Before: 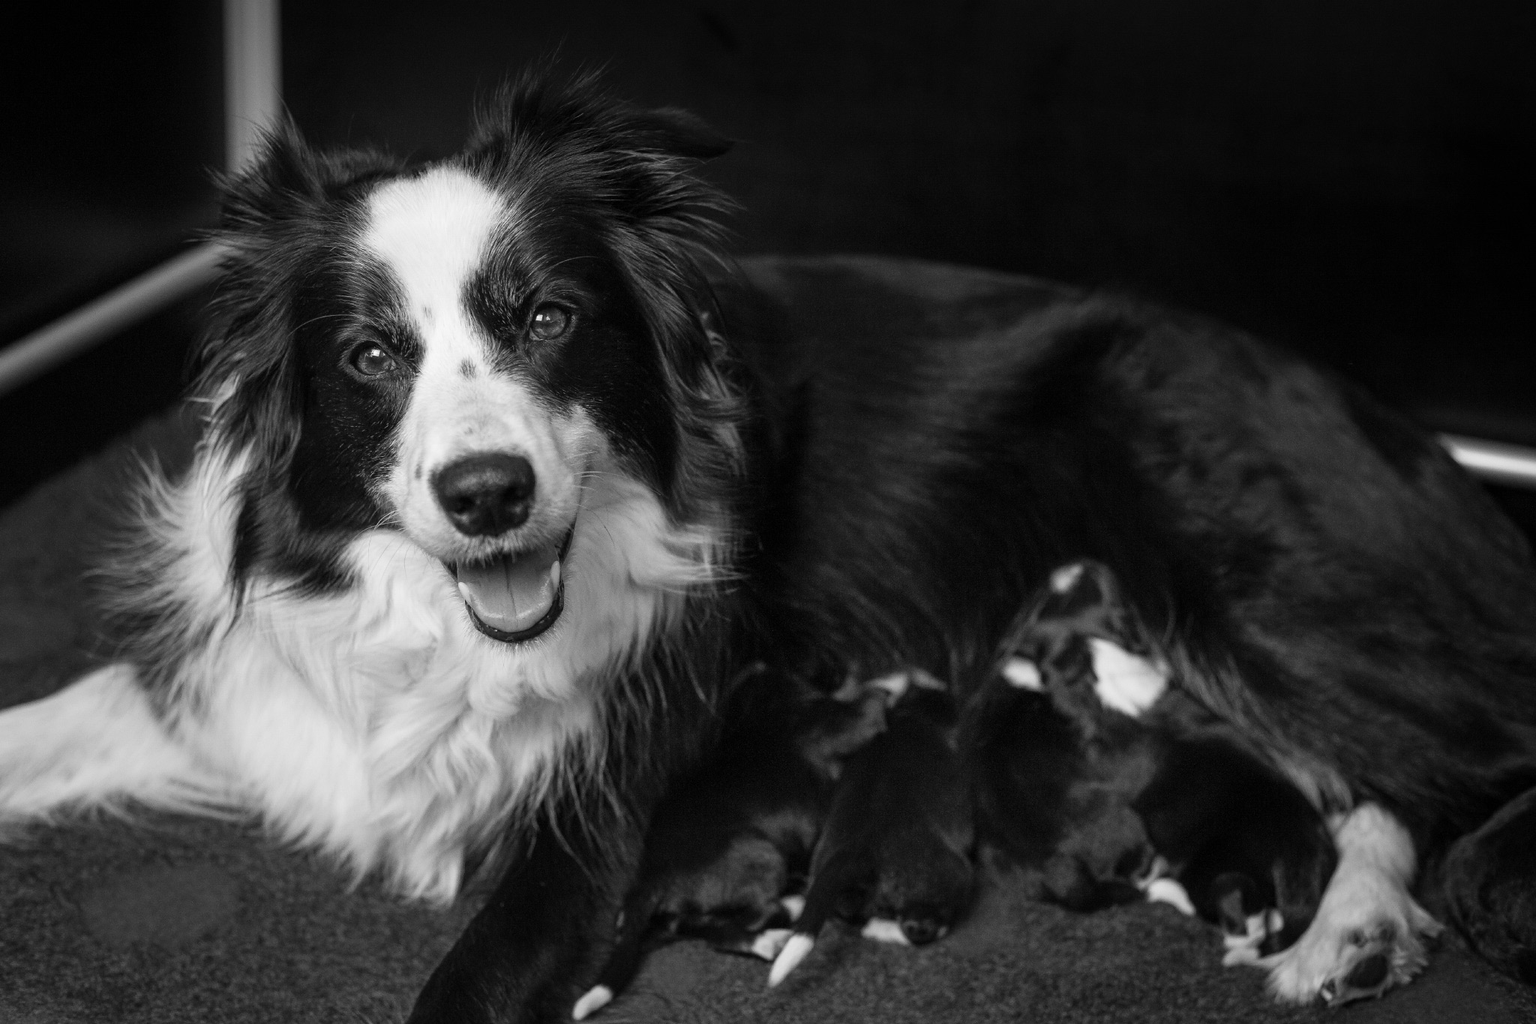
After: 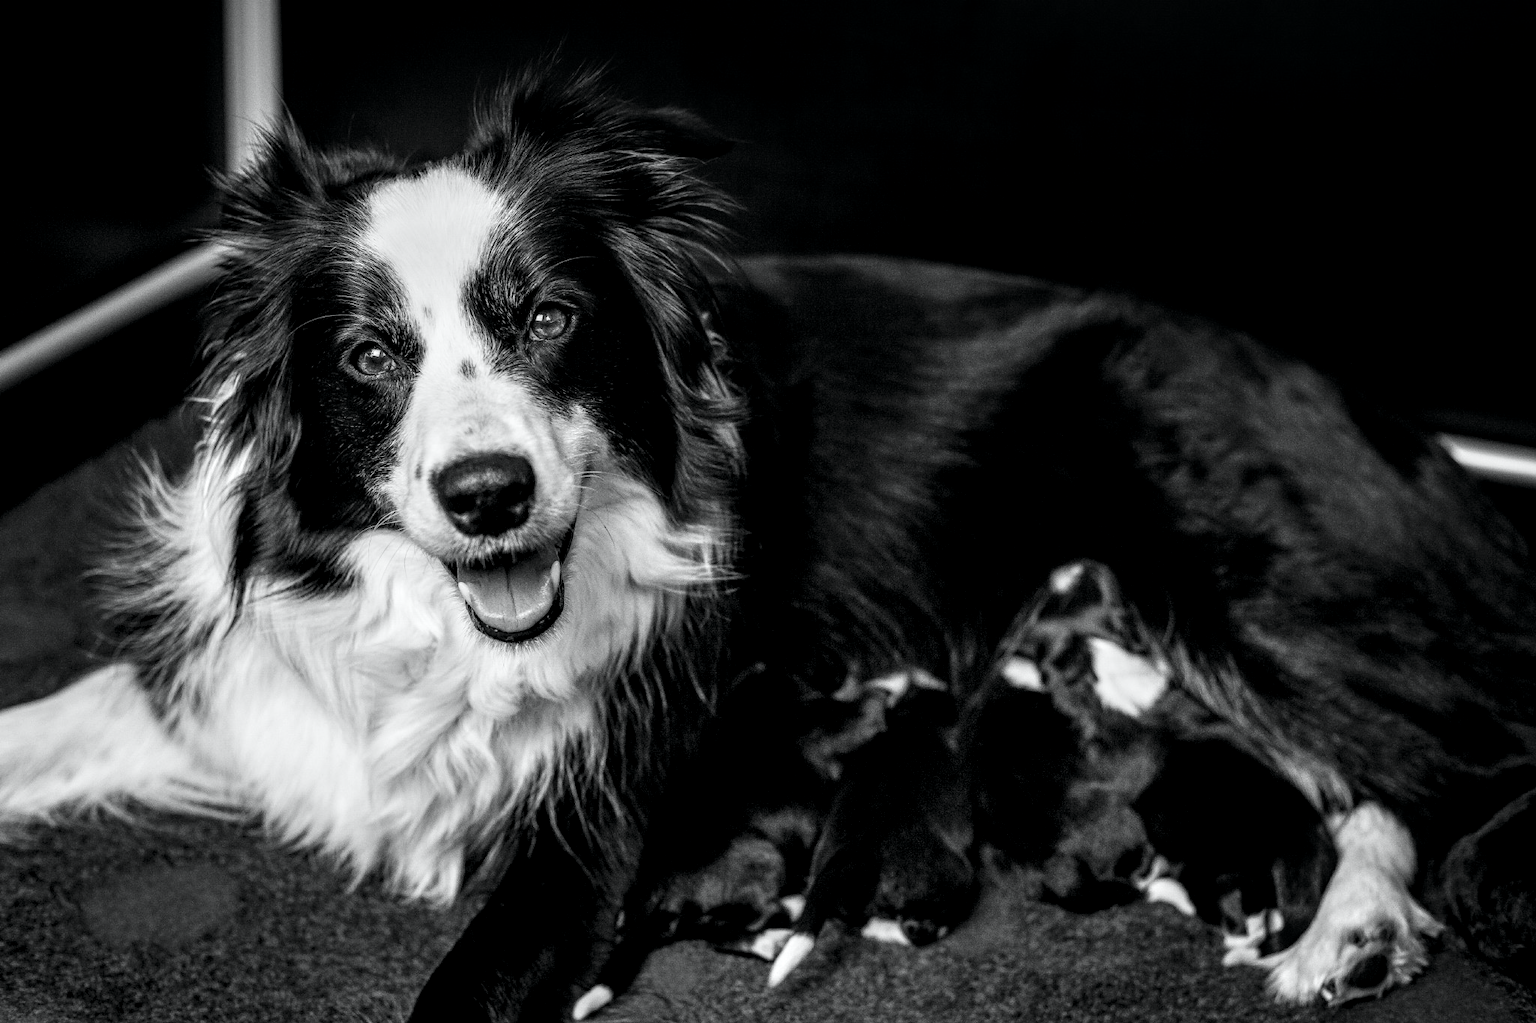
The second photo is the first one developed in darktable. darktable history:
tone curve: curves: ch0 [(0, 0) (0.058, 0.027) (0.214, 0.183) (0.304, 0.288) (0.522, 0.549) (0.658, 0.7) (0.741, 0.775) (0.844, 0.866) (0.986, 0.957)]; ch1 [(0, 0) (0.172, 0.123) (0.312, 0.296) (0.437, 0.429) (0.471, 0.469) (0.502, 0.5) (0.513, 0.515) (0.572, 0.603) (0.617, 0.653) (0.68, 0.724) (0.889, 0.924) (1, 1)]; ch2 [(0, 0) (0.411, 0.424) (0.489, 0.49) (0.502, 0.5) (0.517, 0.519) (0.549, 0.578) (0.604, 0.628) (0.693, 0.686) (1, 1)], color space Lab, independent channels, preserve colors none
local contrast: highlights 20%, shadows 70%, detail 170%
